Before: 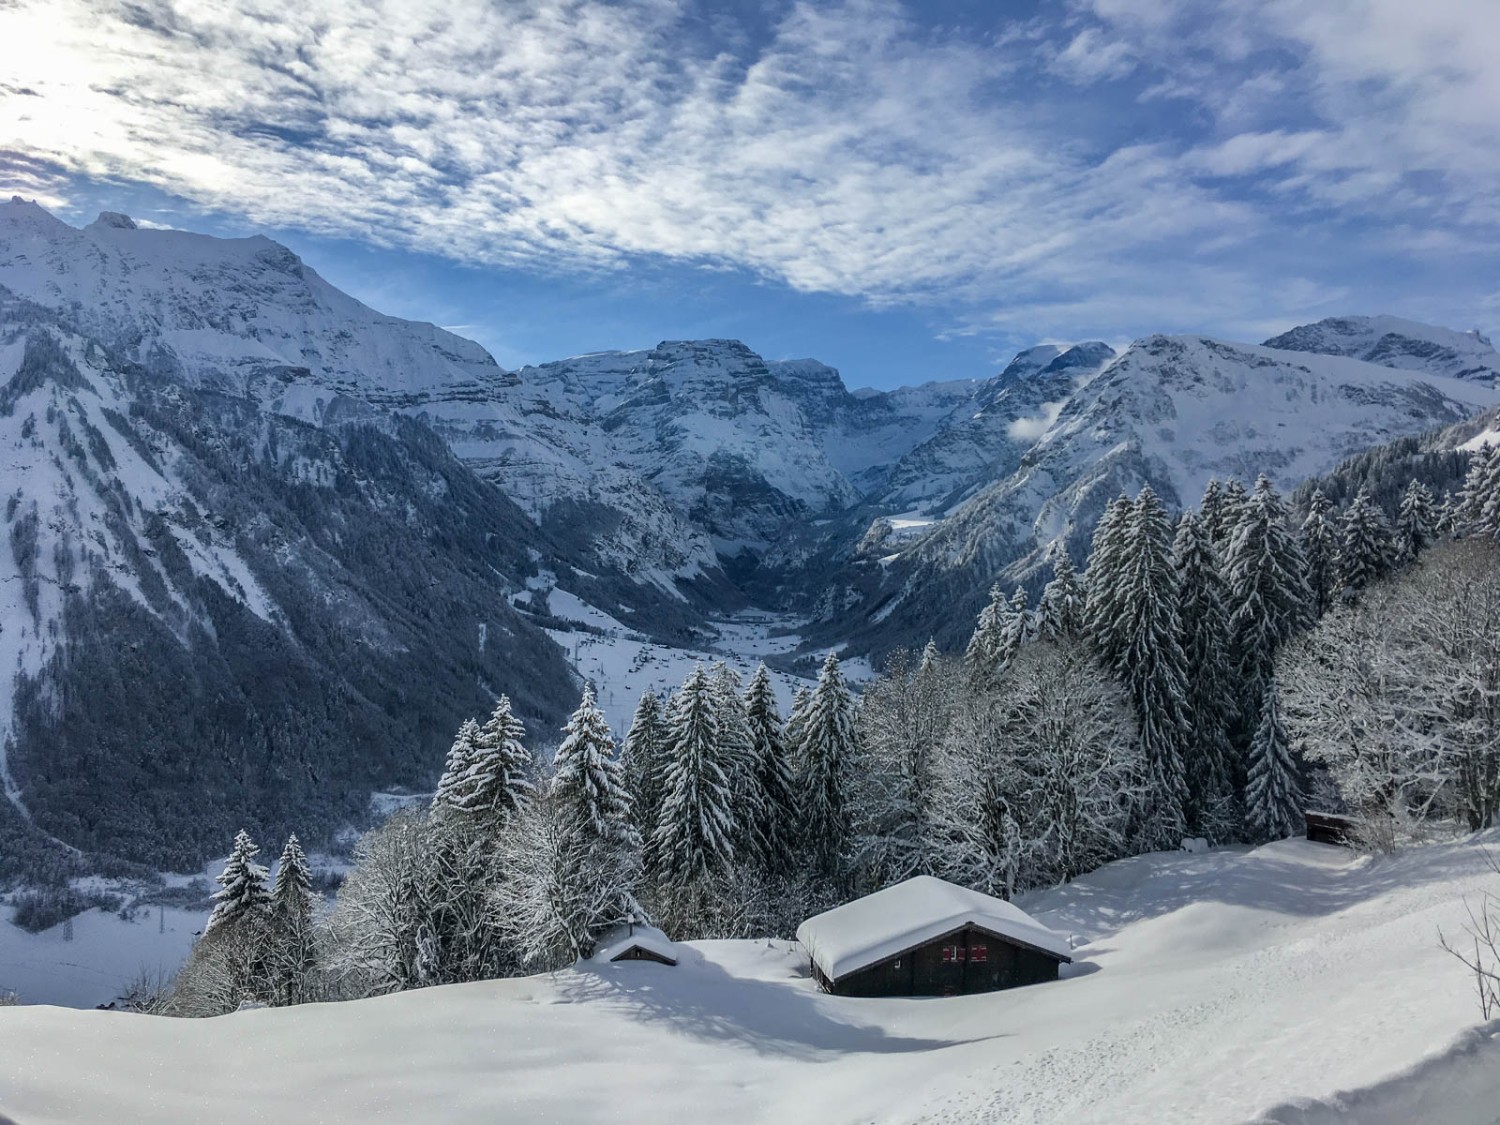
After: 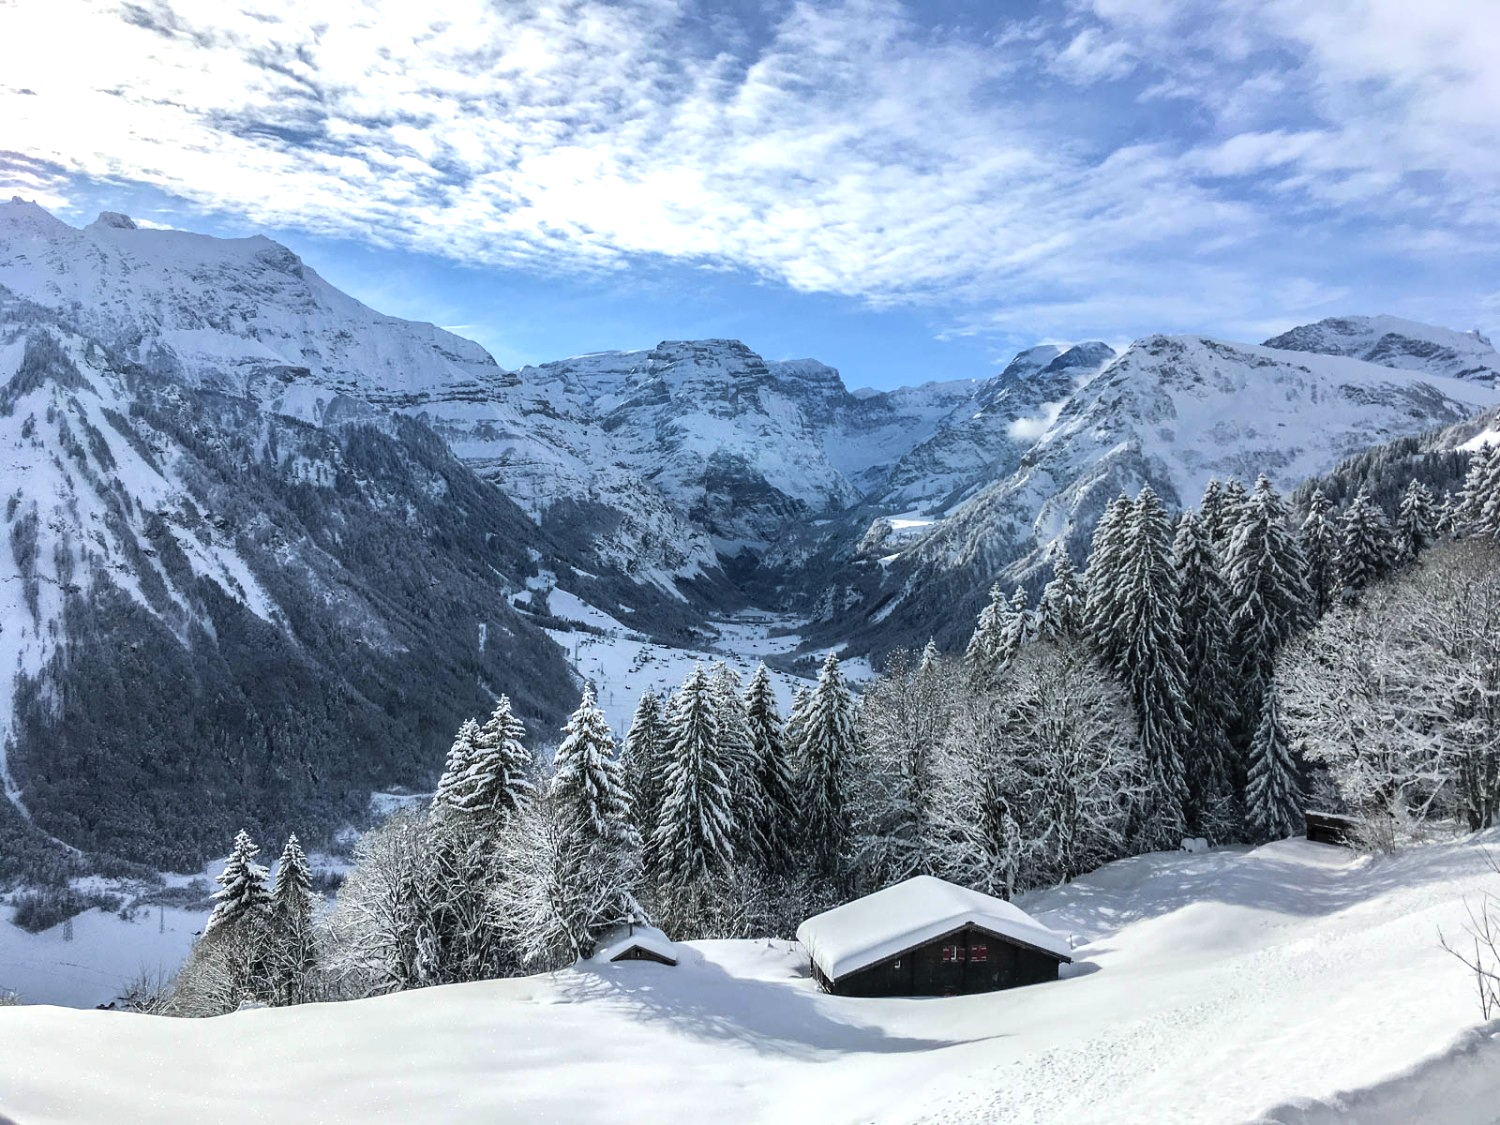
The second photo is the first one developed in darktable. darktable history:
tone equalizer: -8 EV -0.75 EV, -7 EV -0.7 EV, -6 EV -0.6 EV, -5 EV -0.4 EV, -3 EV 0.4 EV, -2 EV 0.6 EV, -1 EV 0.7 EV, +0 EV 0.75 EV, edges refinement/feathering 500, mask exposure compensation -1.57 EV, preserve details no
contrast brightness saturation: brightness 0.13
